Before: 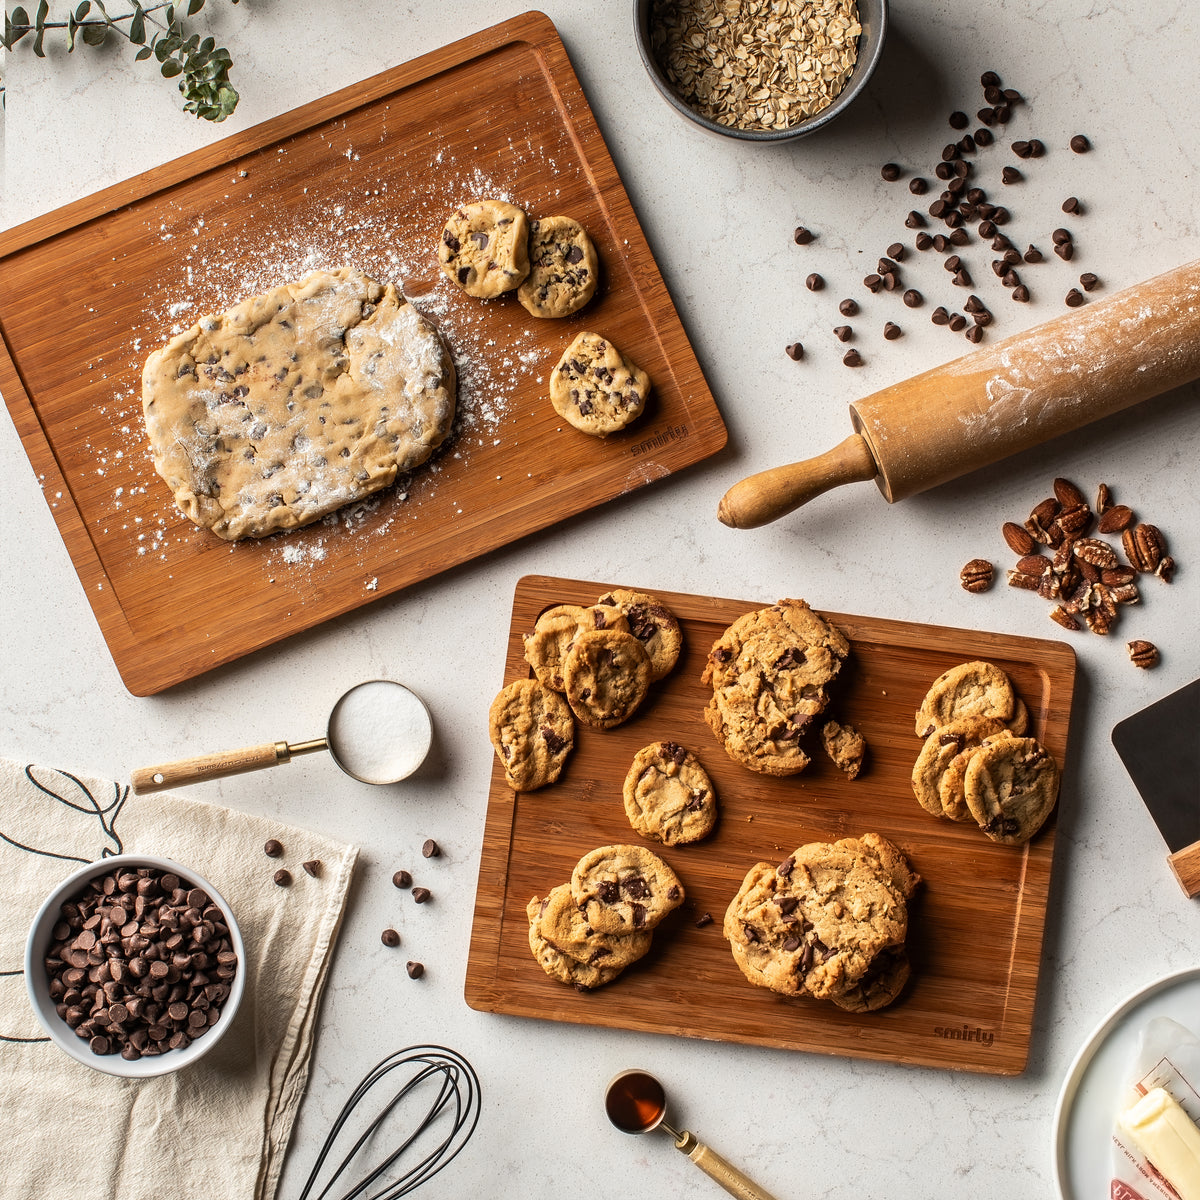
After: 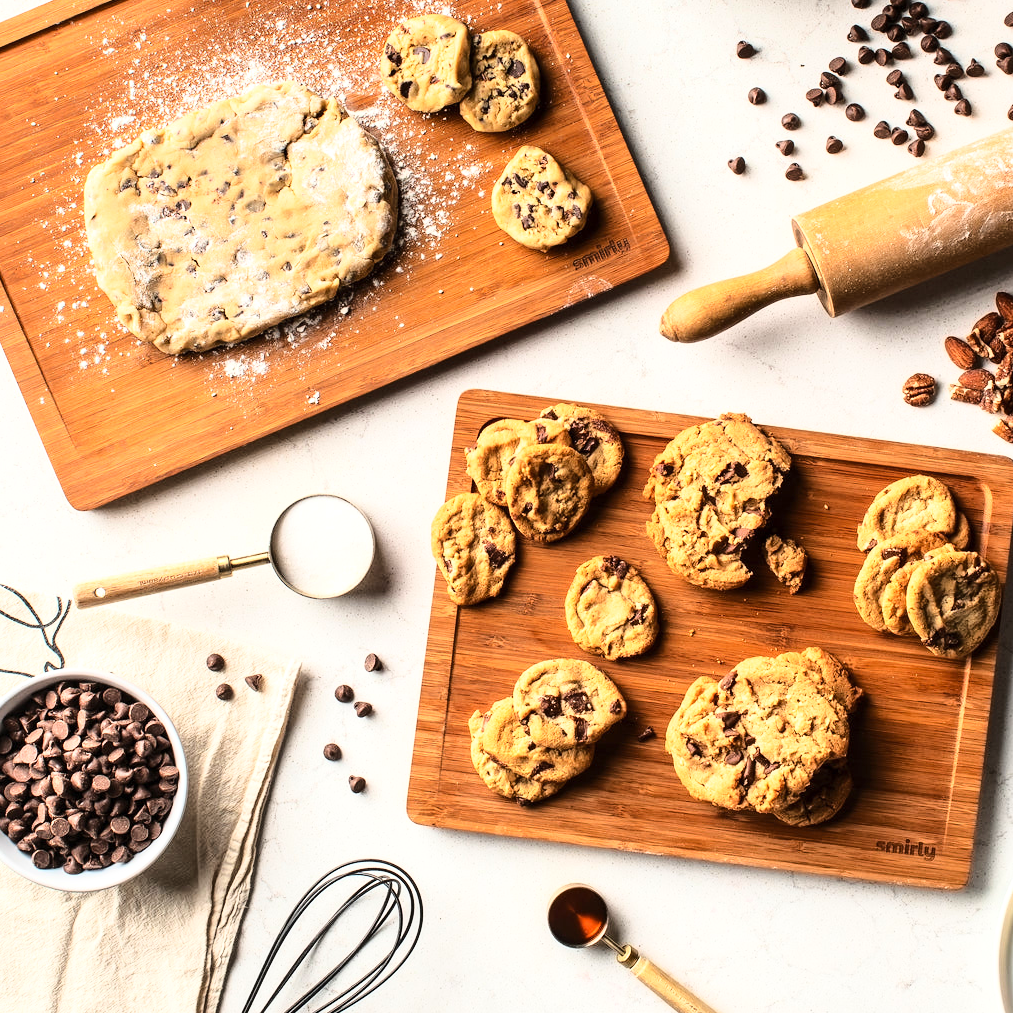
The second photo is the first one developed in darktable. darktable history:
crop and rotate: left 4.842%, top 15.51%, right 10.668%
base curve: curves: ch0 [(0, 0) (0.032, 0.037) (0.105, 0.228) (0.435, 0.76) (0.856, 0.983) (1, 1)]
exposure: exposure 0.258 EV, compensate highlight preservation false
